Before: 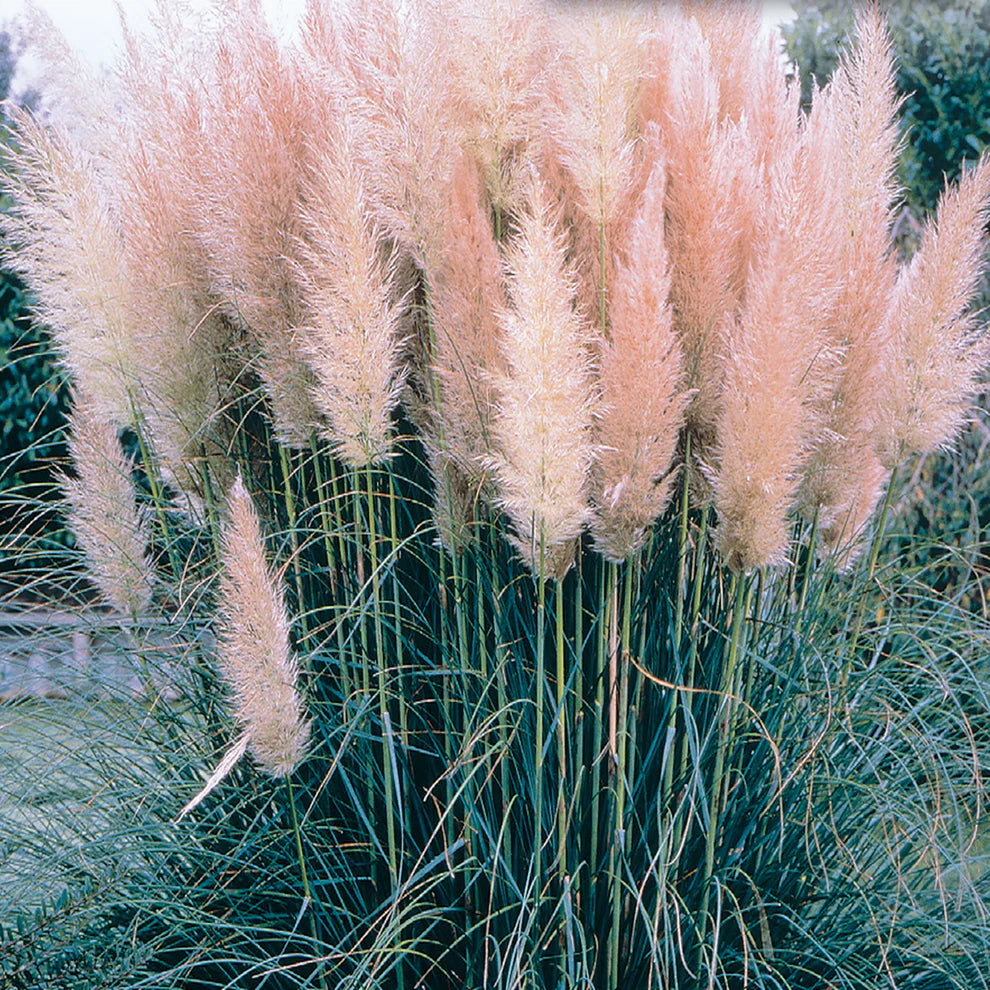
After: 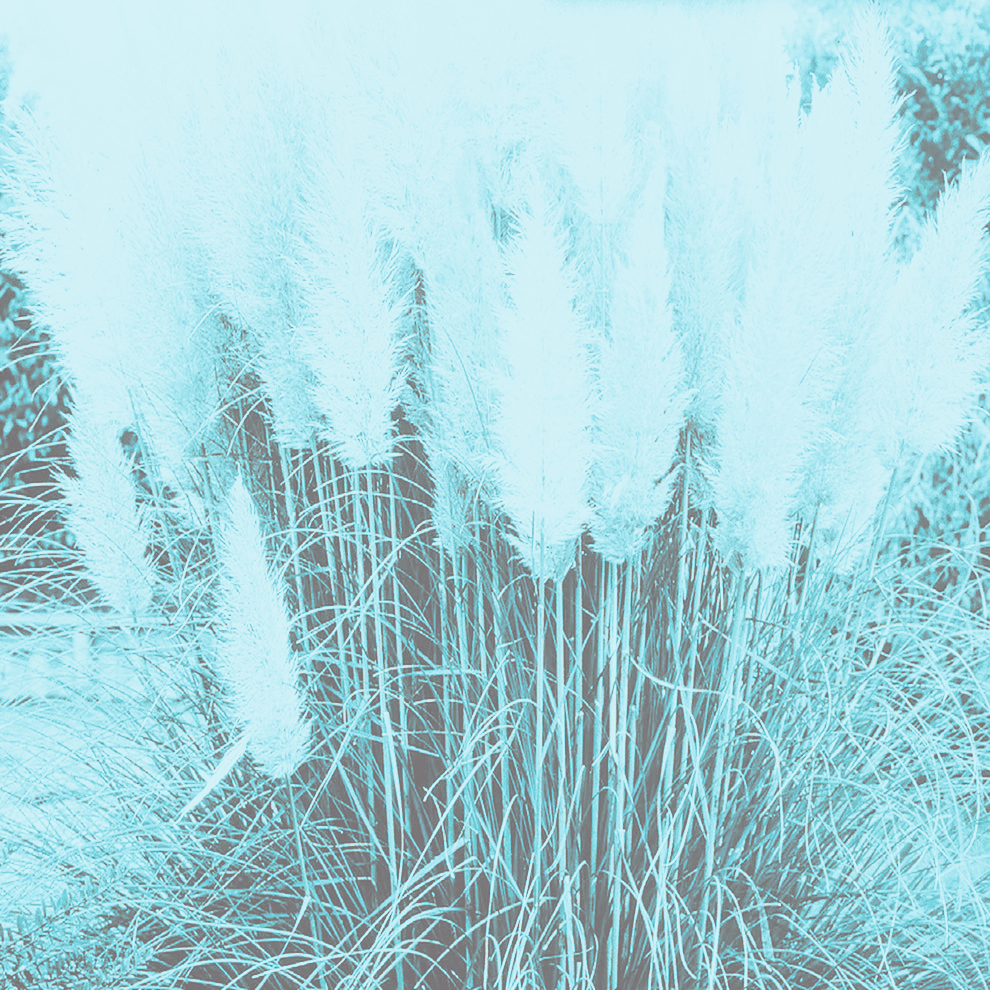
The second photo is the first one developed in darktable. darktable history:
base curve: curves: ch0 [(0, 0) (0.007, 0.004) (0.027, 0.03) (0.046, 0.07) (0.207, 0.54) (0.442, 0.872) (0.673, 0.972) (1, 1)], preserve colors none
split-toning: shadows › hue 327.6°, highlights › hue 198°, highlights › saturation 0.55, balance -21.25, compress 0%
contrast brightness saturation: contrast -0.32, brightness 0.75, saturation -0.78
